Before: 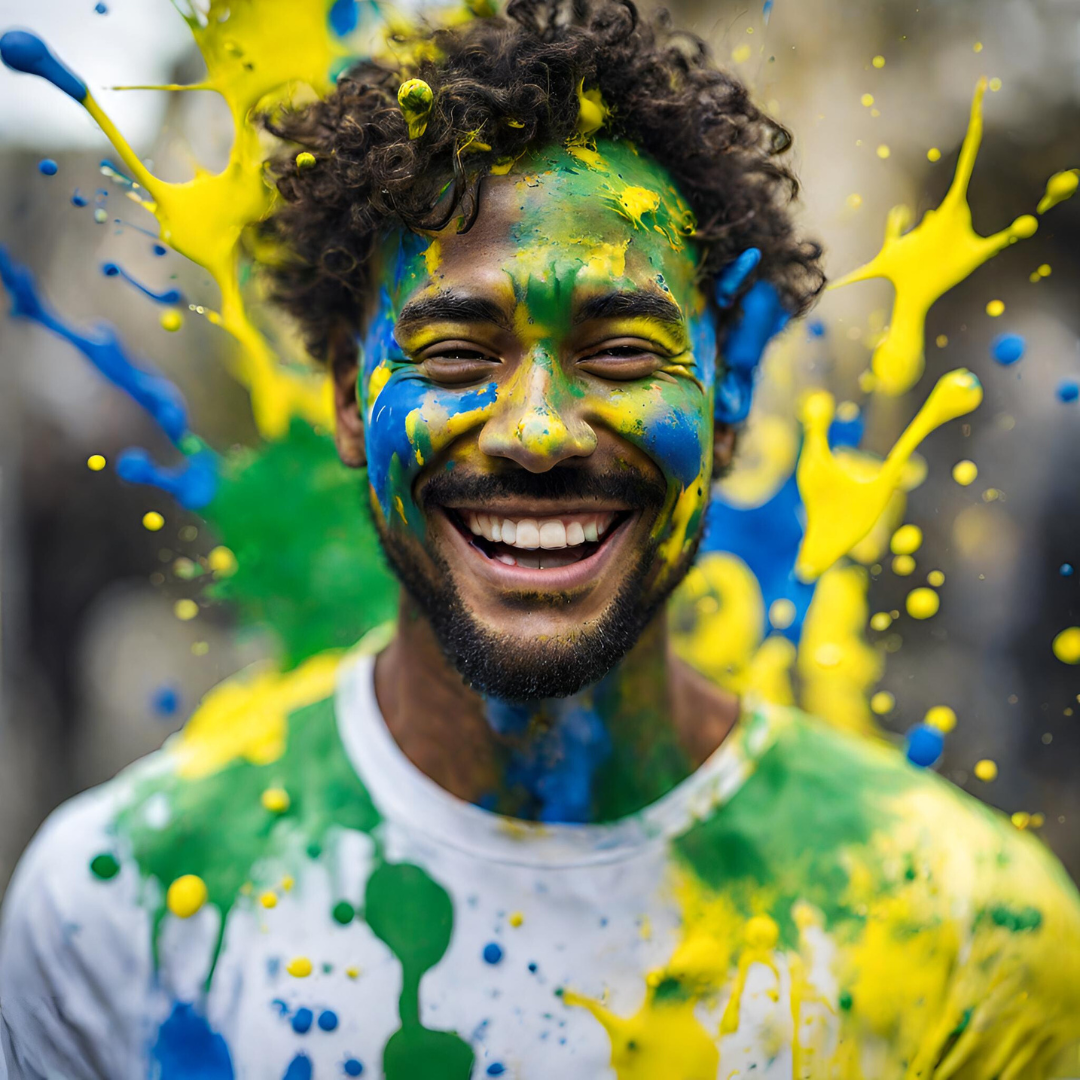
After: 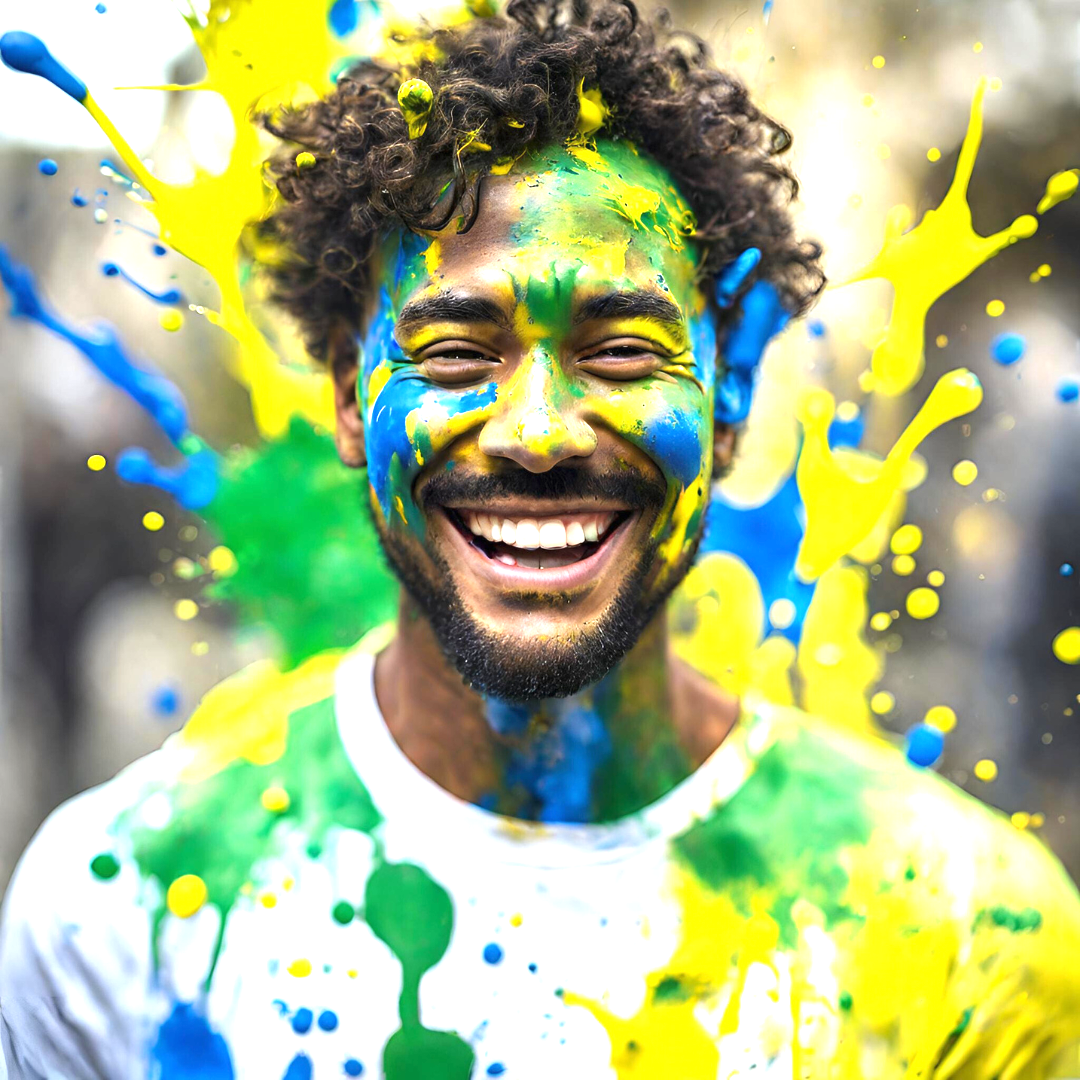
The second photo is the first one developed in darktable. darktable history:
exposure: black level correction 0, exposure 1.285 EV, compensate highlight preservation false
tone equalizer: edges refinement/feathering 500, mask exposure compensation -1.57 EV, preserve details no
